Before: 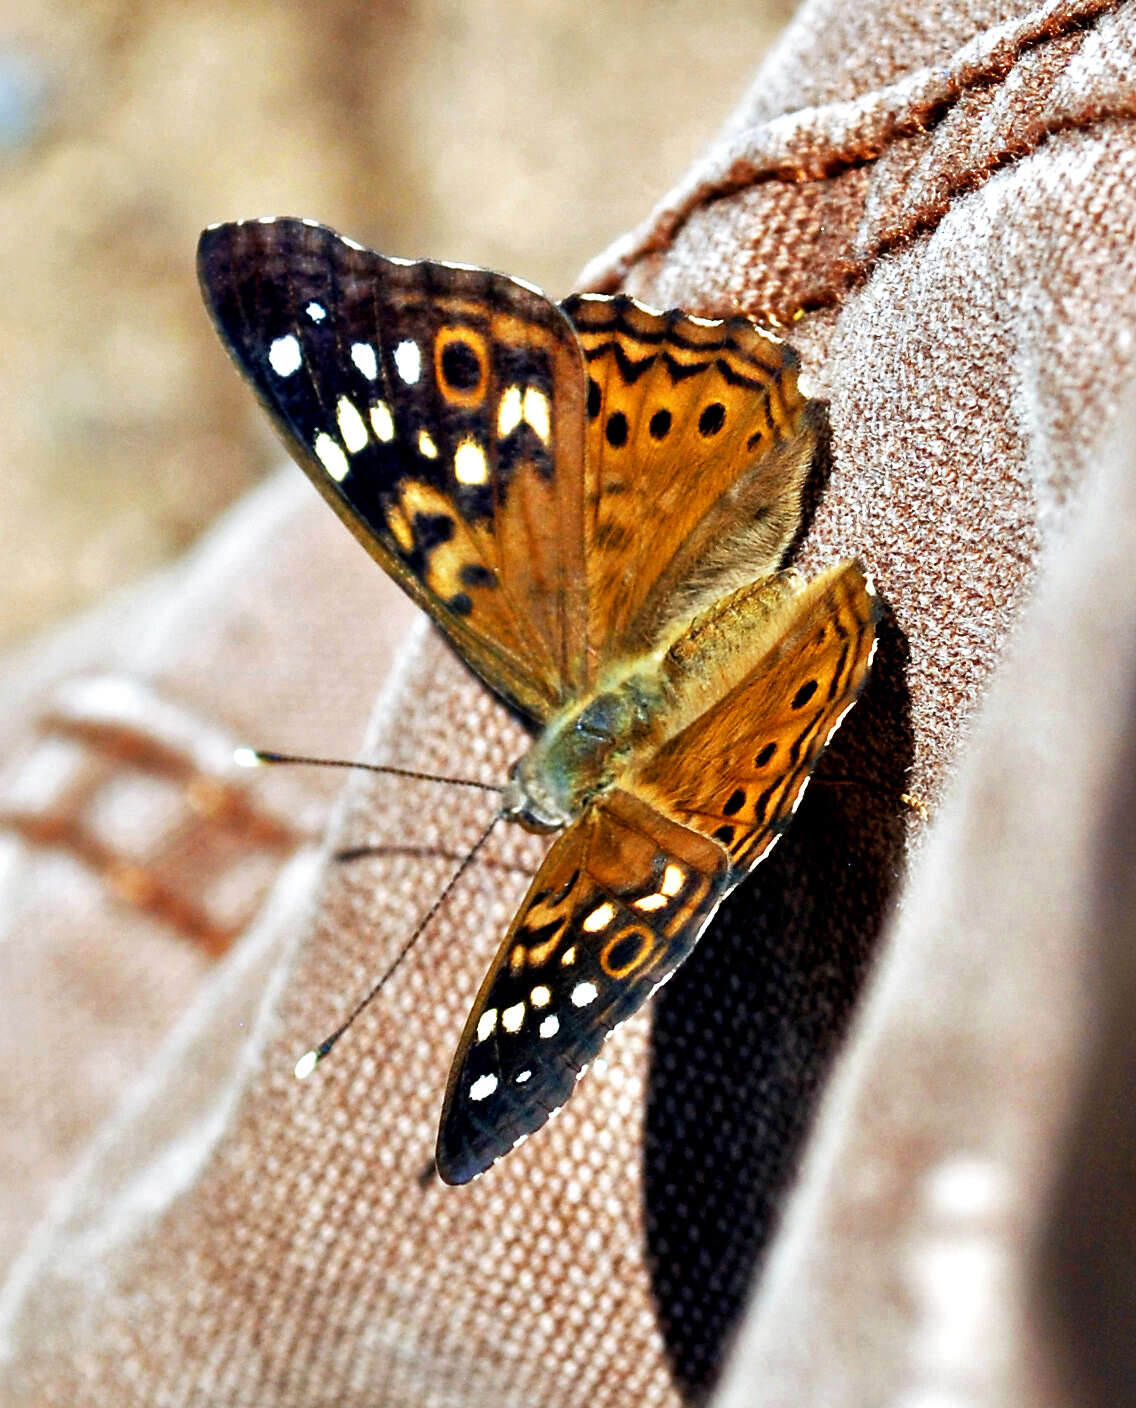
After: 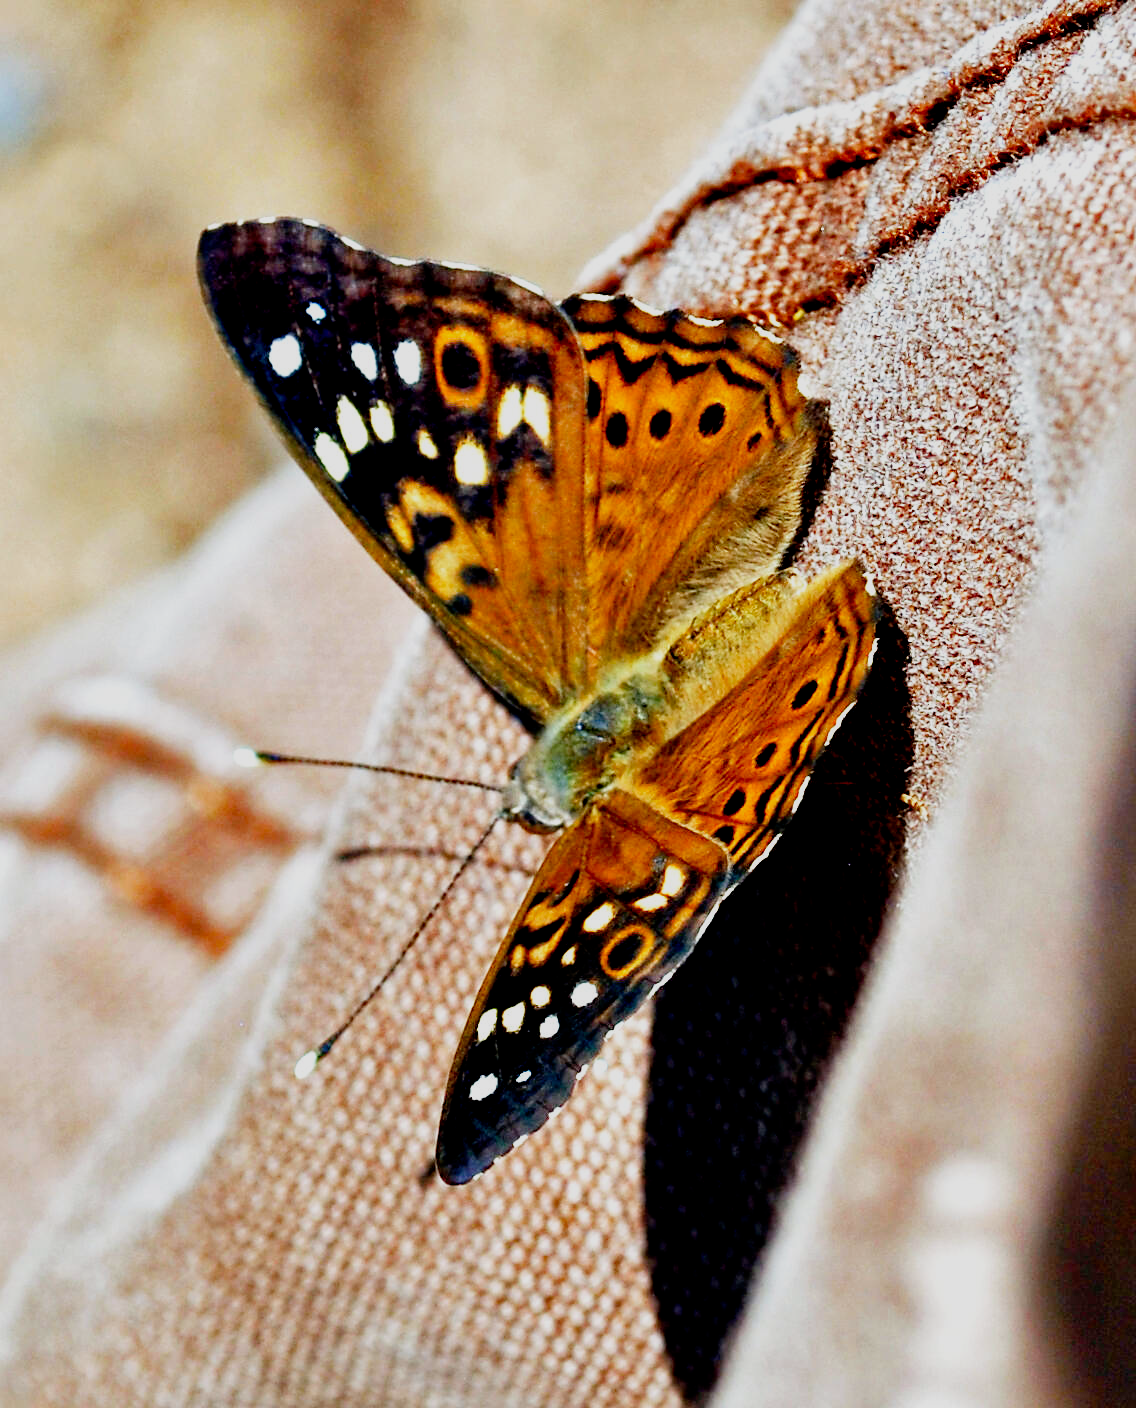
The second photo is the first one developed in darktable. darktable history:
filmic rgb: black relative exposure -7.71 EV, white relative exposure 4.35 EV, target black luminance 0%, hardness 3.75, latitude 50.82%, contrast 1.064, highlights saturation mix 9.08%, shadows ↔ highlights balance -0.273%, preserve chrominance no, color science v4 (2020), contrast in shadows soft
